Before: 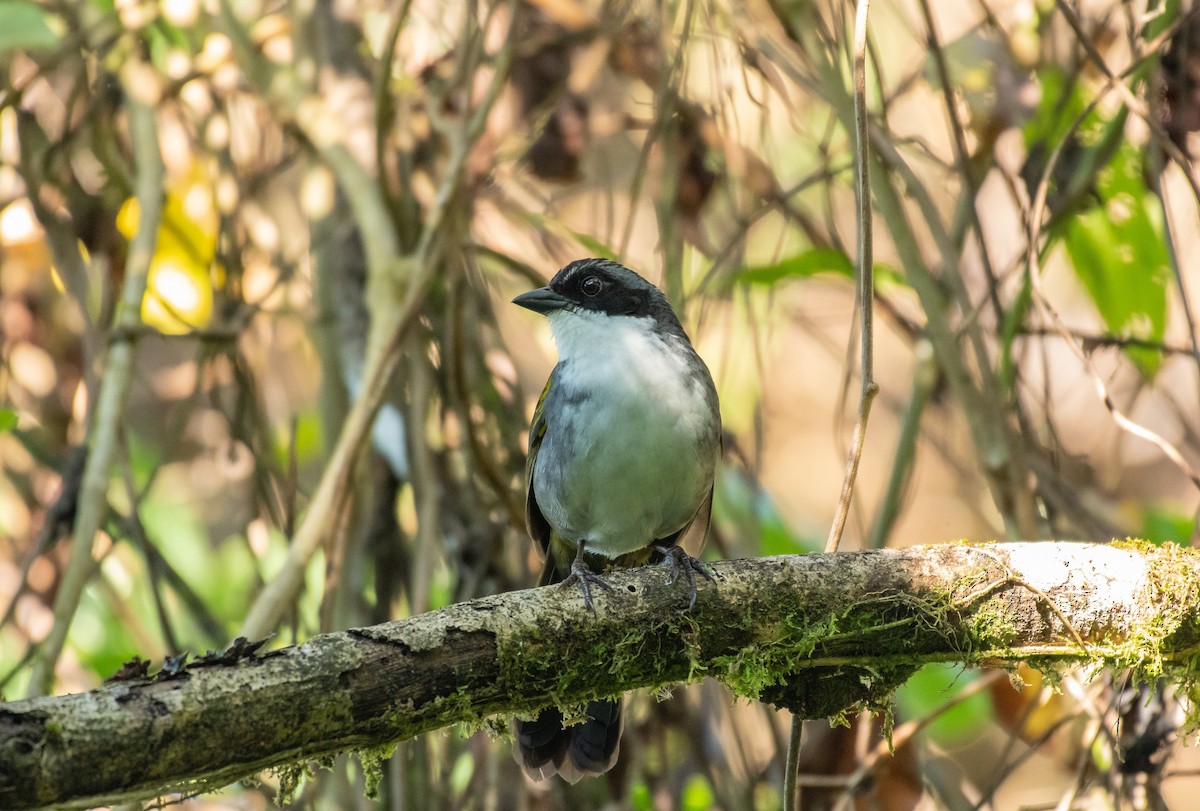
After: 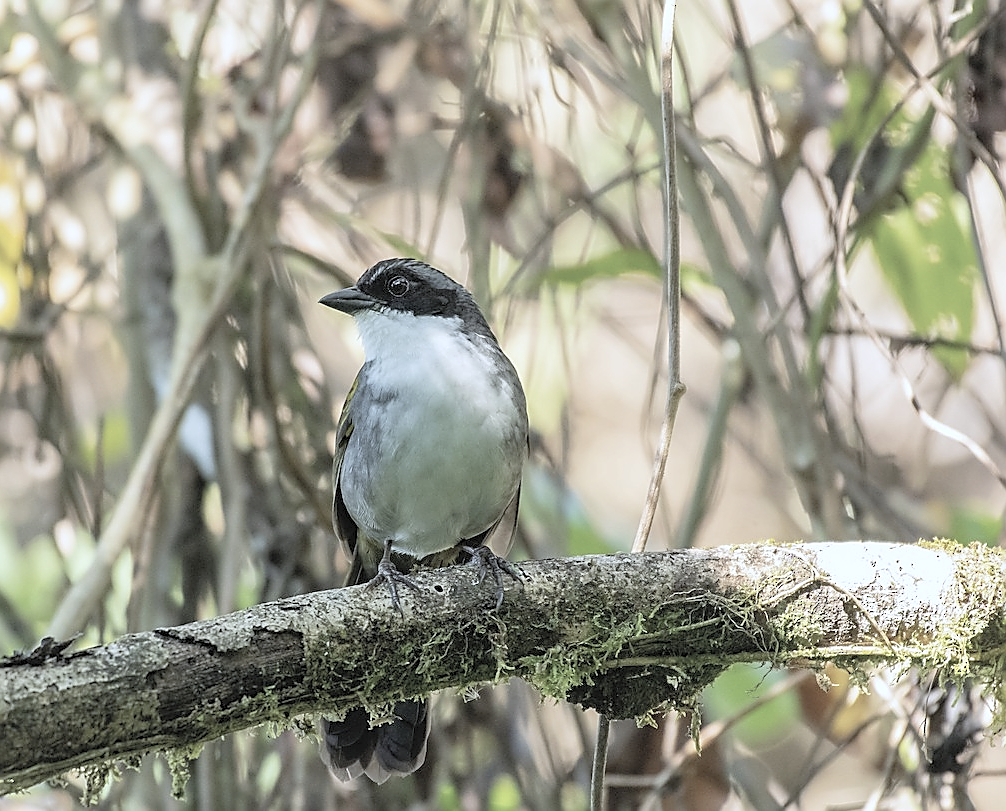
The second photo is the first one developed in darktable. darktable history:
contrast brightness saturation: brightness 0.18, saturation -0.5
sharpen: radius 1.4, amount 1.25, threshold 0.7
crop: left 16.145%
white balance: red 0.926, green 1.003, blue 1.133
